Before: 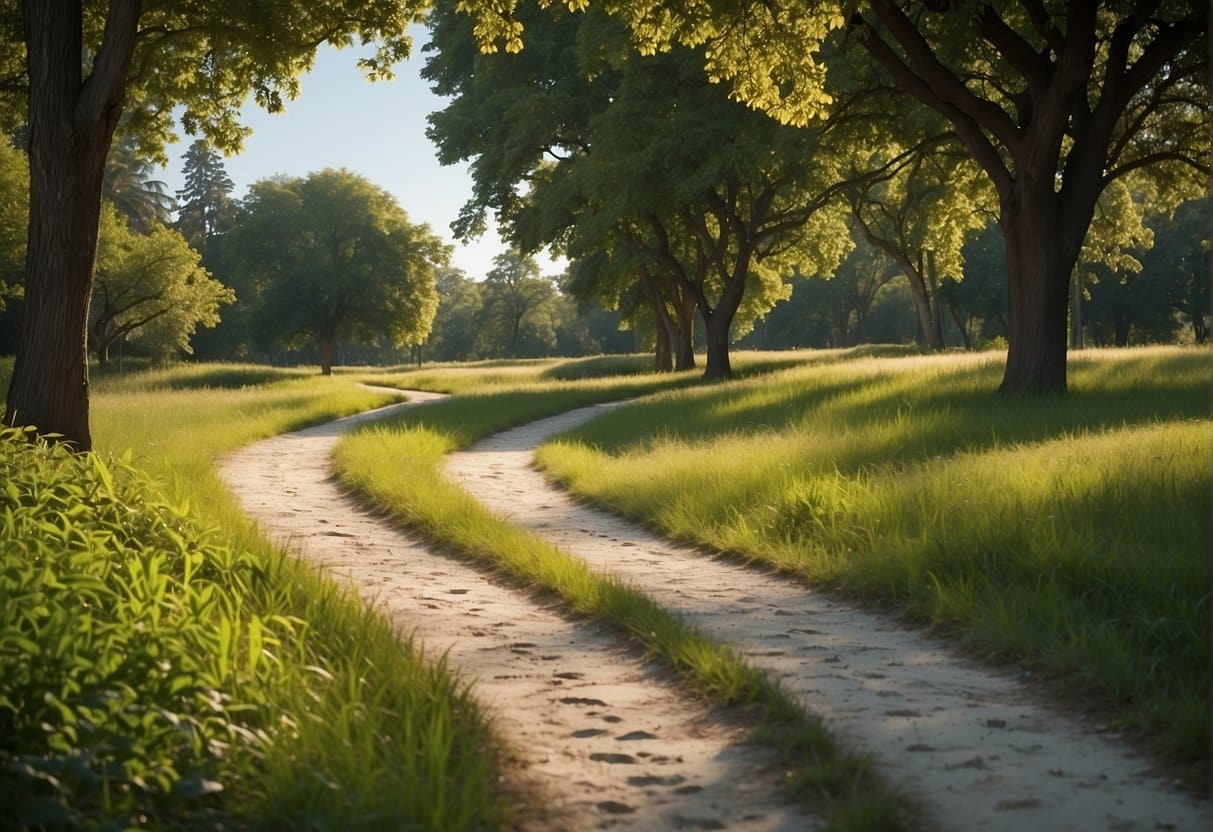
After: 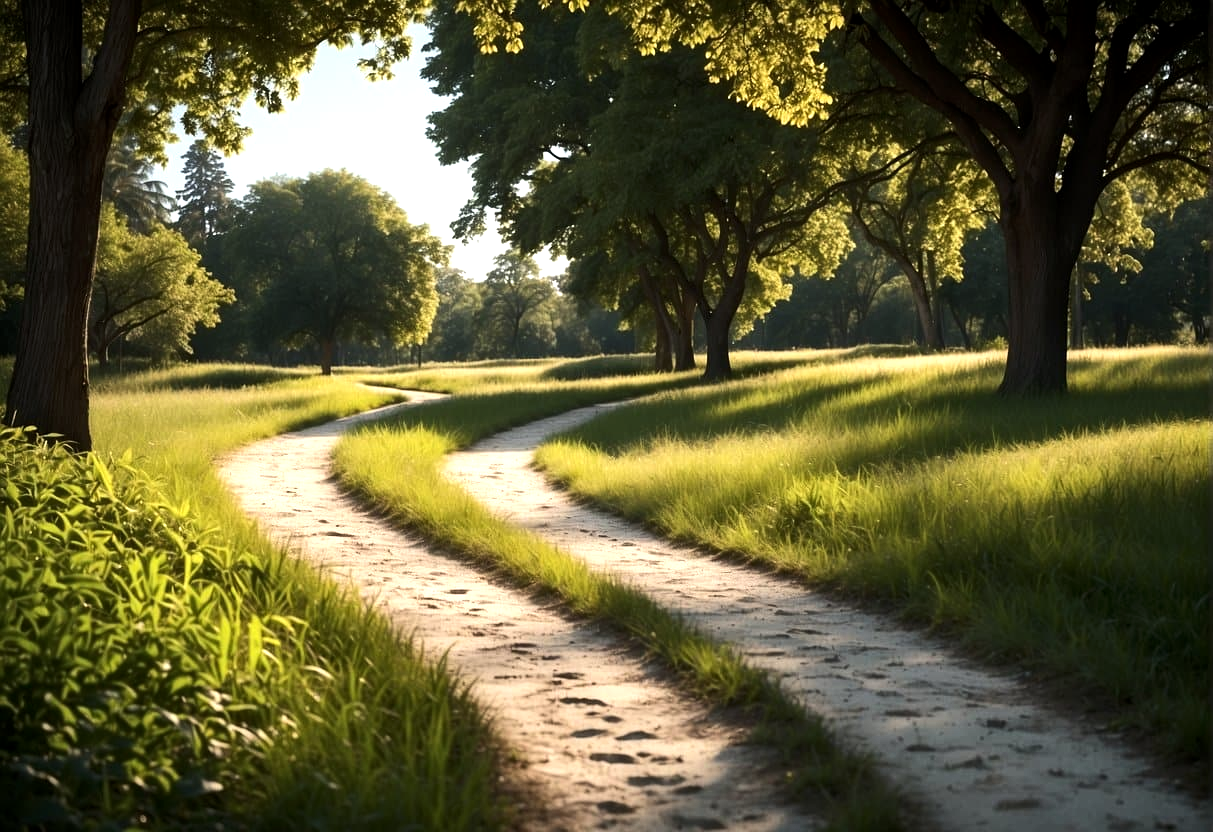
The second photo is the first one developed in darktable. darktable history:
contrast brightness saturation: contrast 0.07
tone equalizer: -8 EV -0.75 EV, -7 EV -0.7 EV, -6 EV -0.6 EV, -5 EV -0.4 EV, -3 EV 0.4 EV, -2 EV 0.6 EV, -1 EV 0.7 EV, +0 EV 0.75 EV, edges refinement/feathering 500, mask exposure compensation -1.57 EV, preserve details no
local contrast: highlights 100%, shadows 100%, detail 120%, midtone range 0.2
